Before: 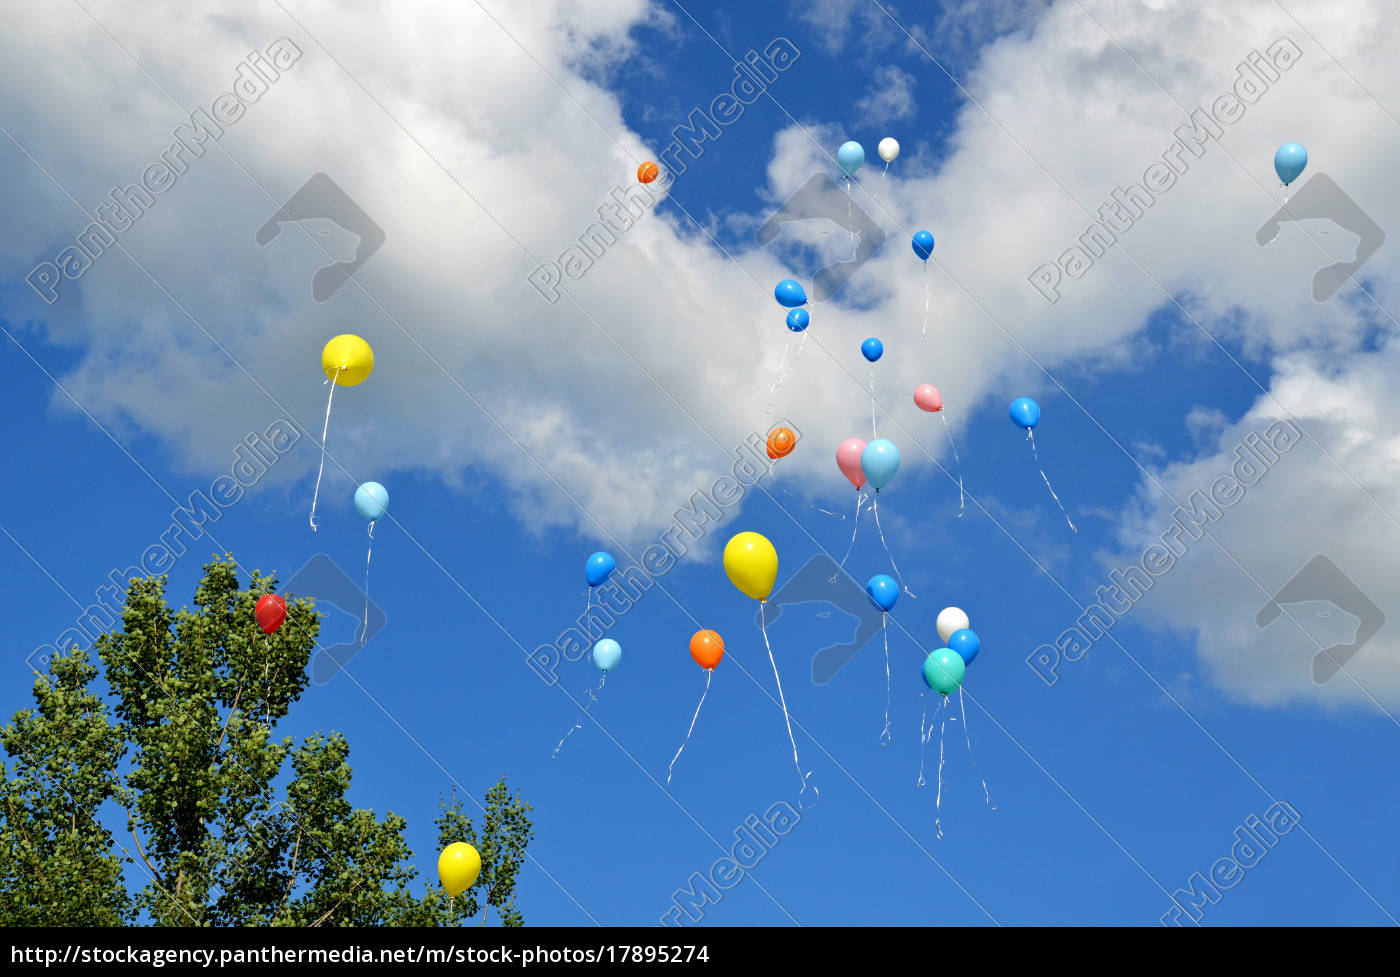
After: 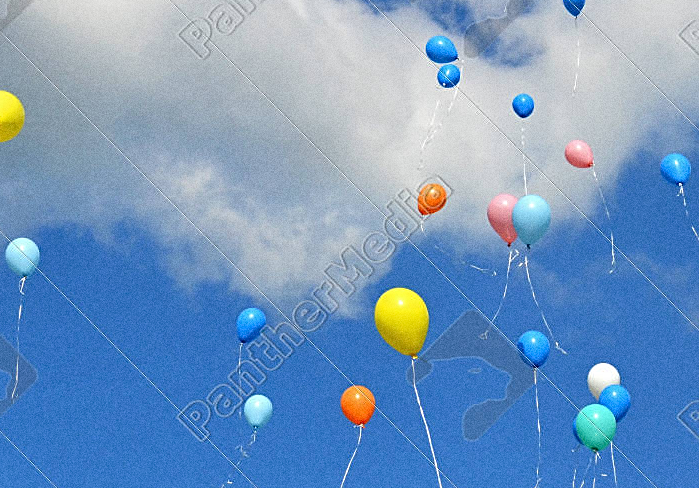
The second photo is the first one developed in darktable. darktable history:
grain: coarseness 8.68 ISO, strength 31.94%
crop: left 25%, top 25%, right 25%, bottom 25%
sharpen: on, module defaults
